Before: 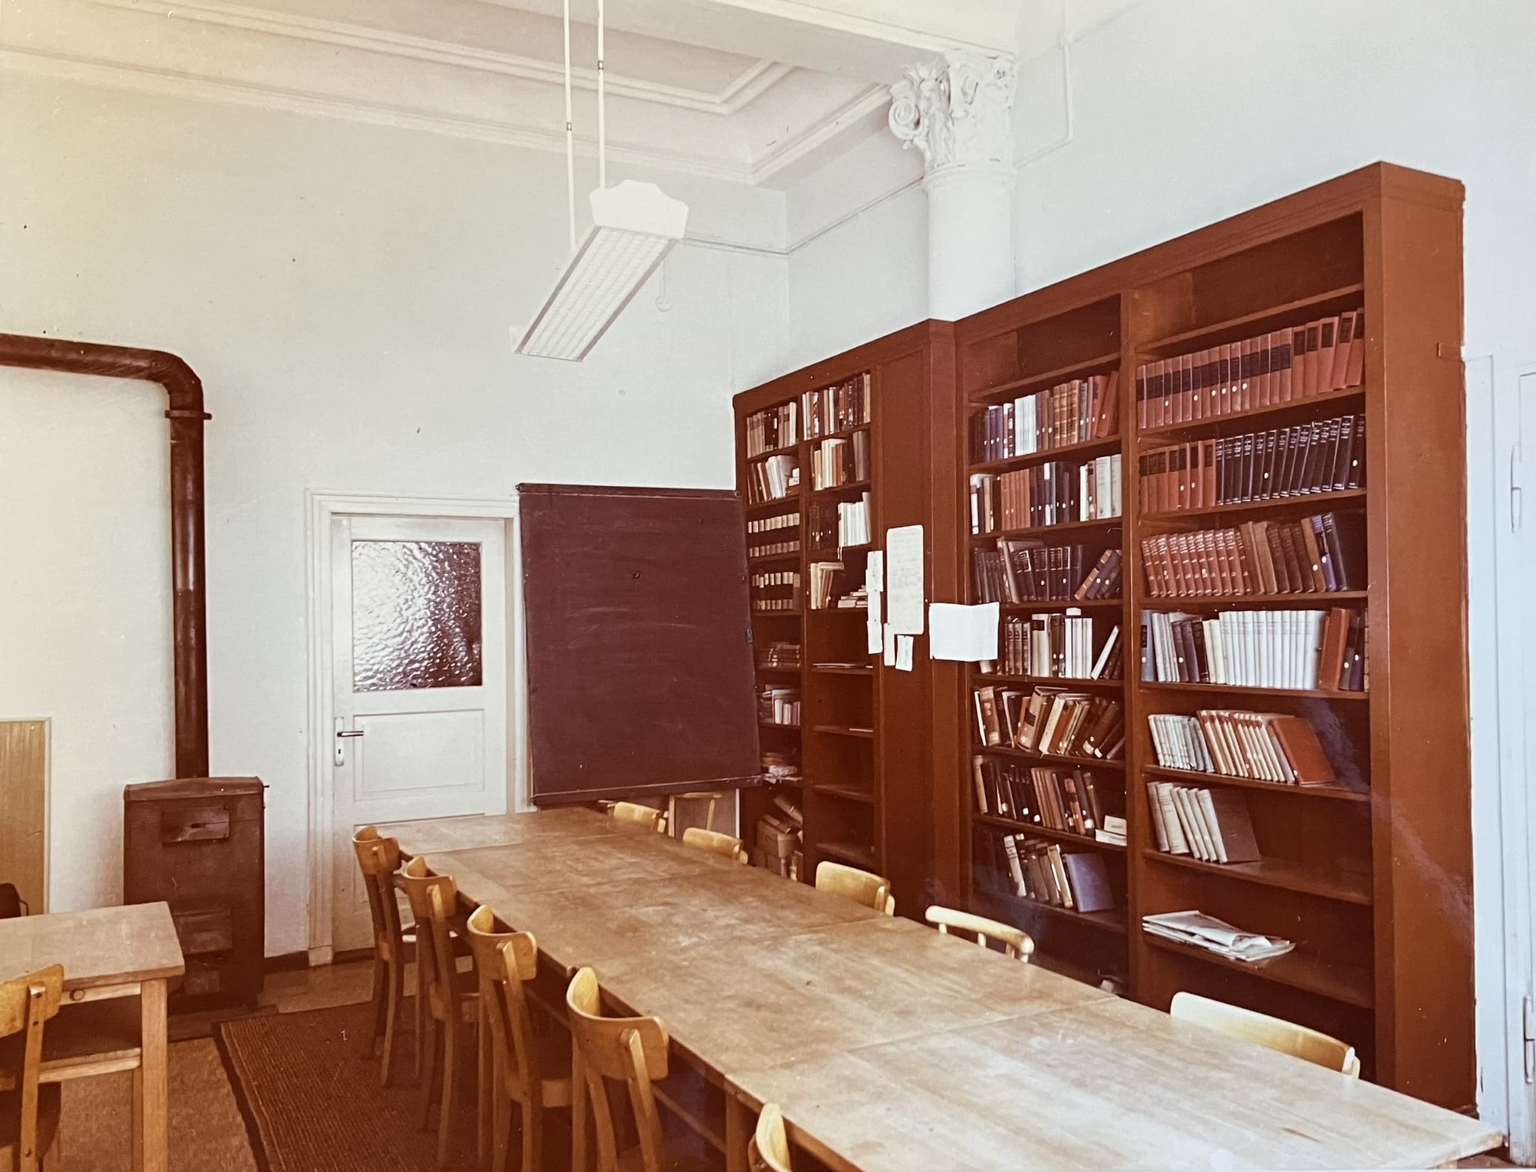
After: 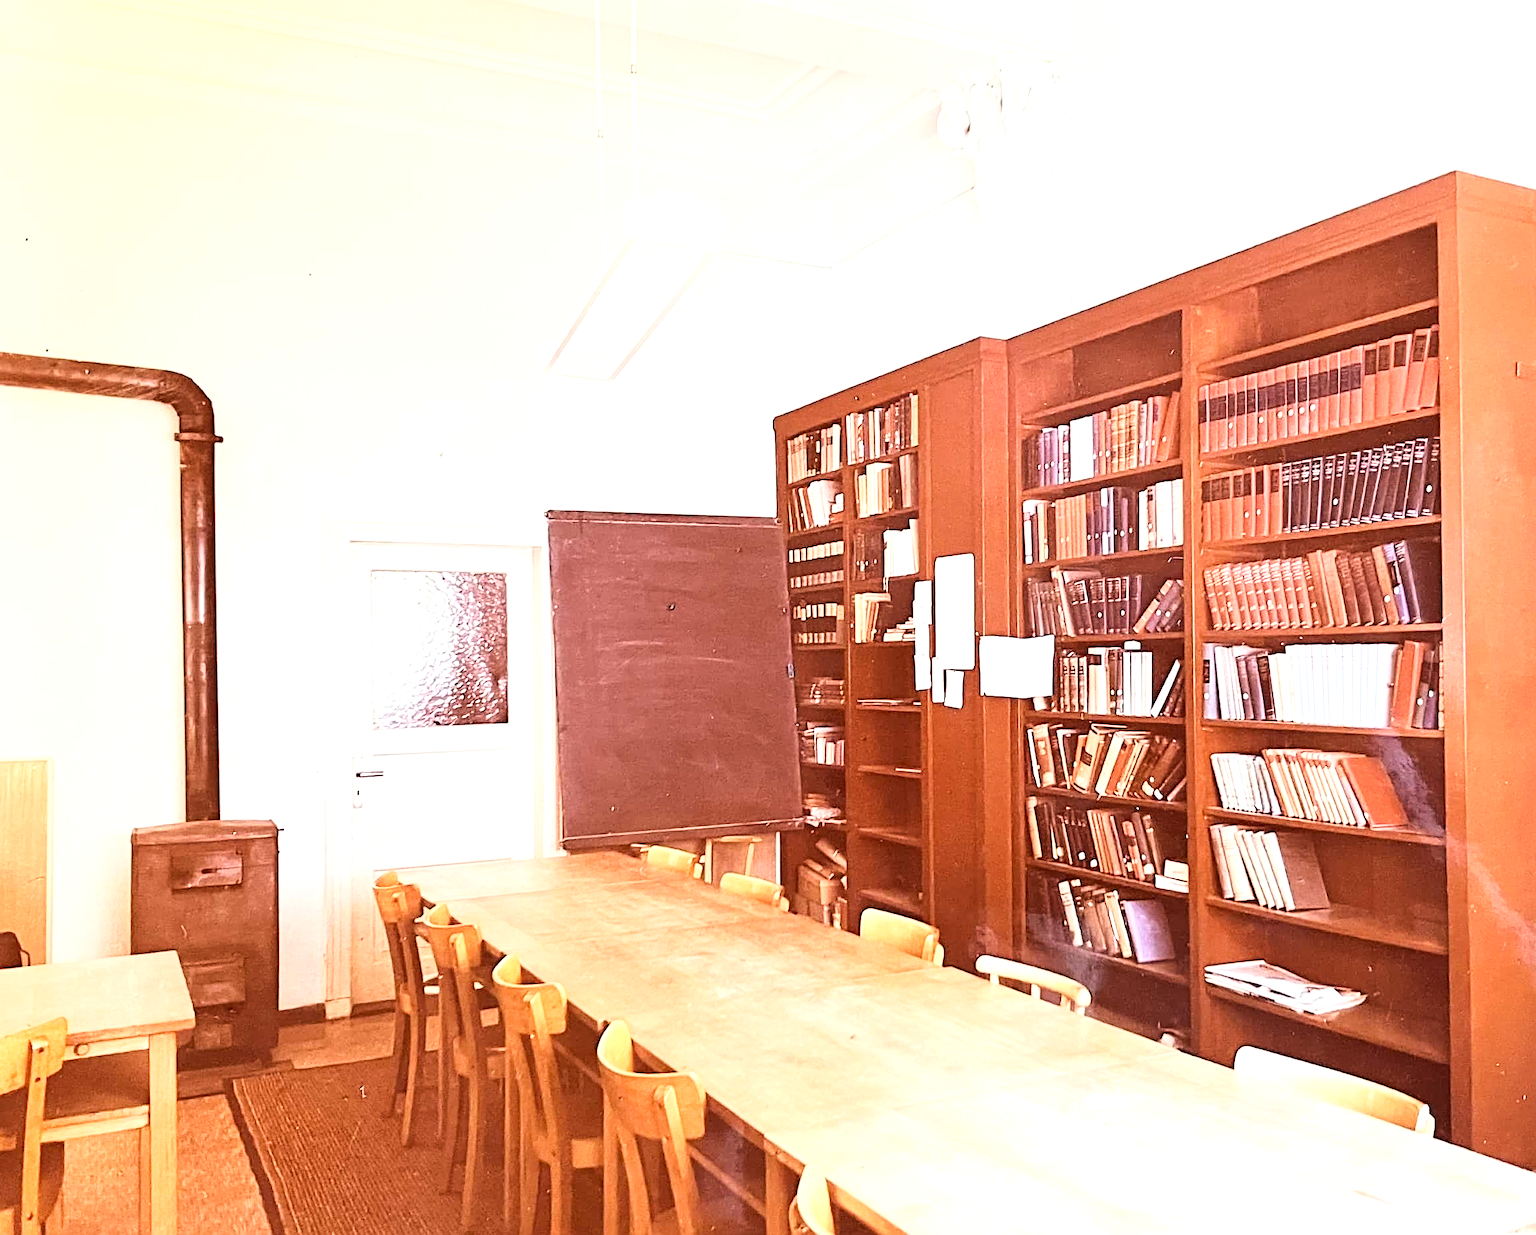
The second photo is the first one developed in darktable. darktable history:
exposure: exposure 1.2 EV, compensate highlight preservation false
sharpen: on, module defaults
crop and rotate: right 5.167%
base curve: curves: ch0 [(0, 0) (0.028, 0.03) (0.121, 0.232) (0.46, 0.748) (0.859, 0.968) (1, 1)]
